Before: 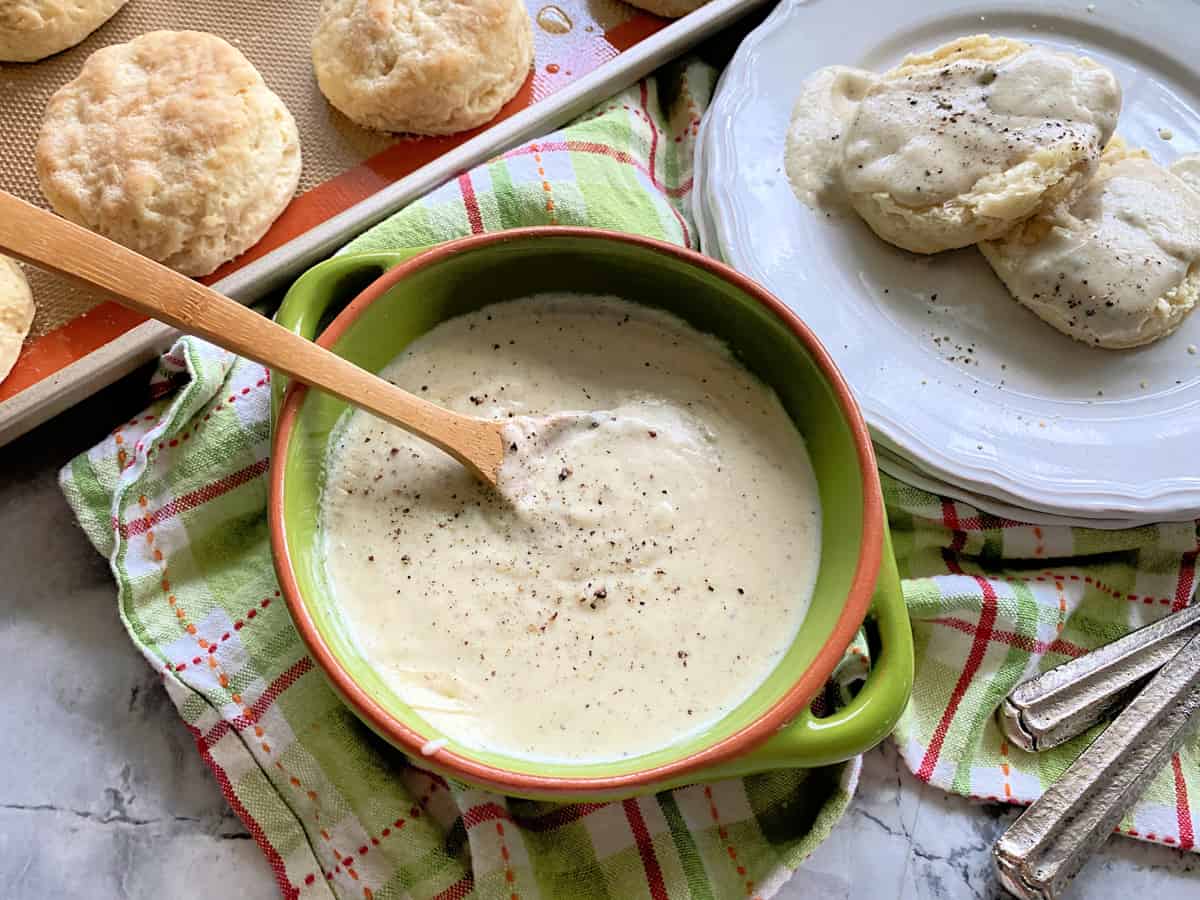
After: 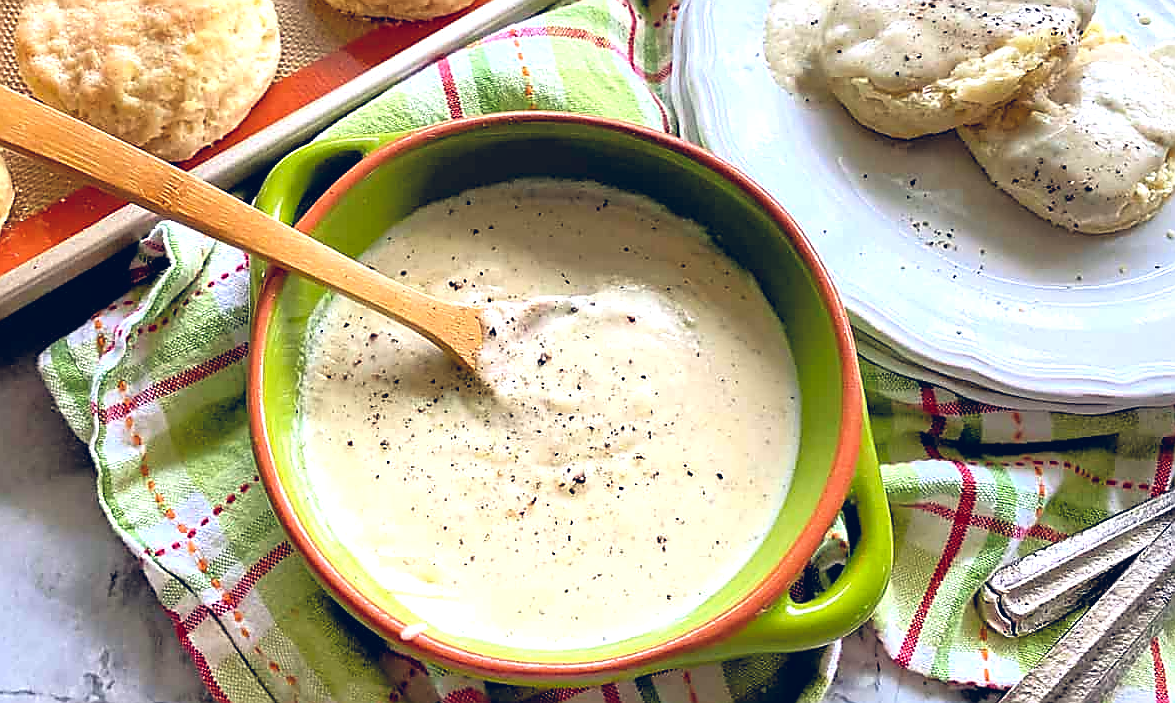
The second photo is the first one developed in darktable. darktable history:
exposure: black level correction 0.001, exposure 0.499 EV, compensate exposure bias true, compensate highlight preservation false
sharpen: radius 1.384, amount 1.239, threshold 0.827
crop and rotate: left 1.801%, top 12.845%, right 0.259%, bottom 9.016%
color balance rgb: global offset › luminance 0.381%, global offset › chroma 0.211%, global offset › hue 255.74°, linear chroma grading › global chroma 0.9%, perceptual saturation grading › global saturation 0.607%, global vibrance 45.535%
